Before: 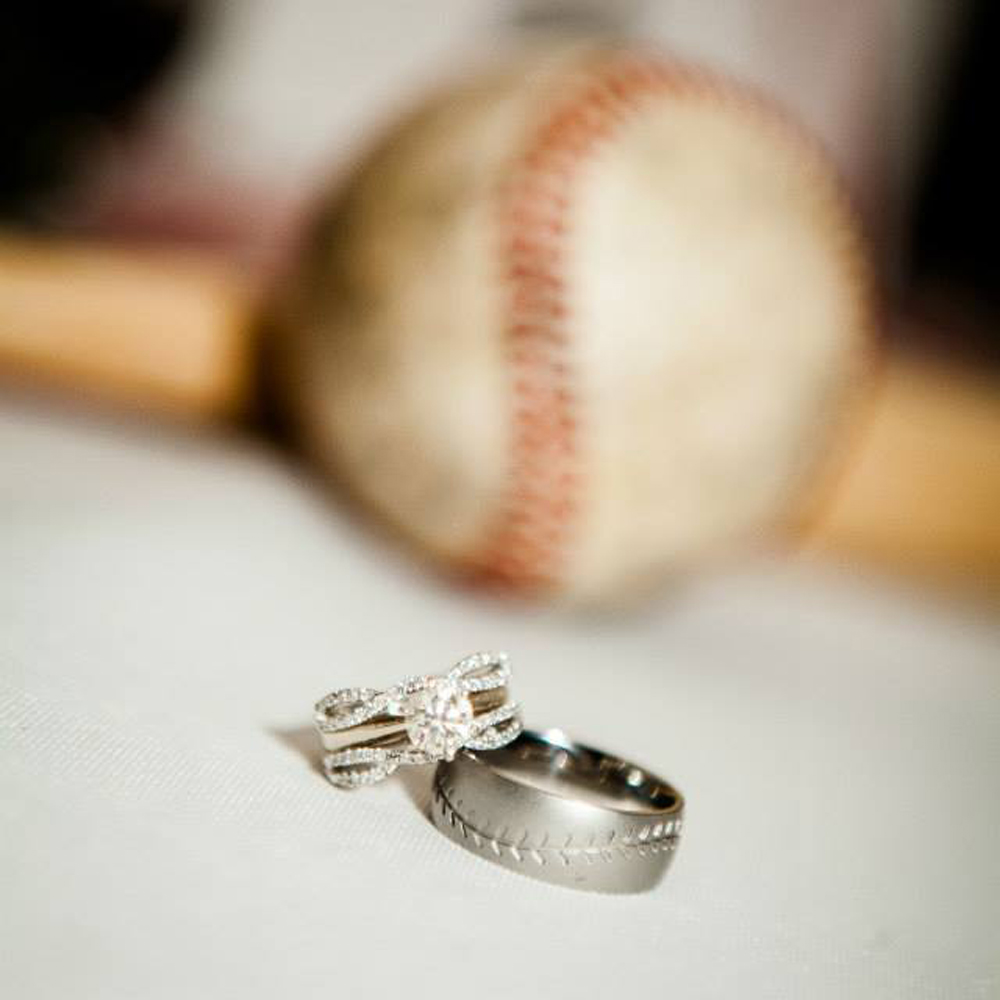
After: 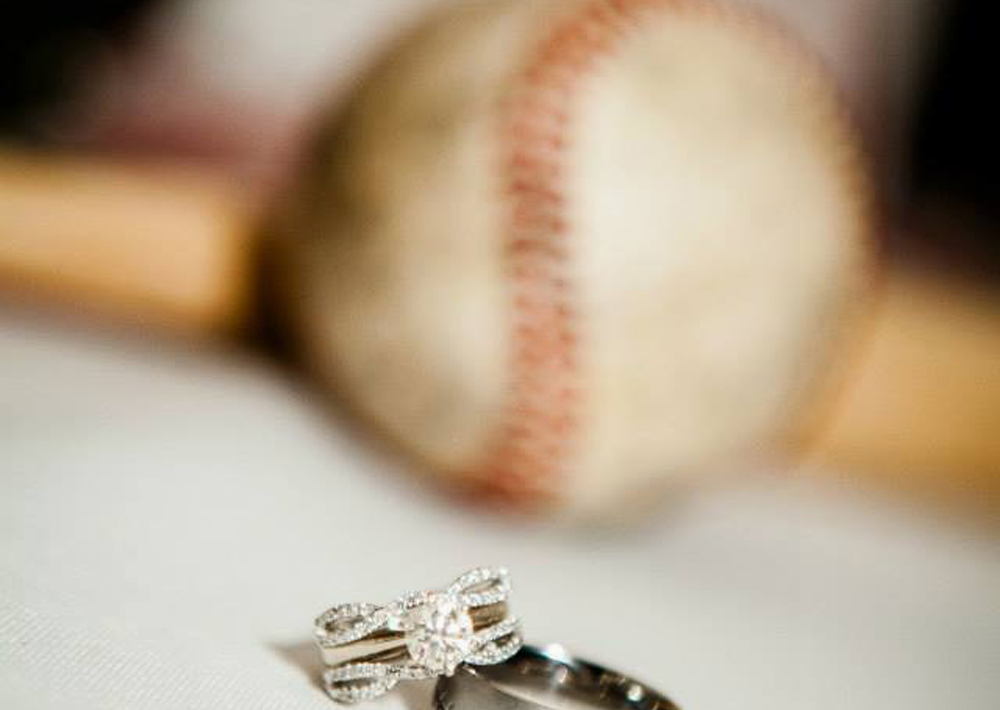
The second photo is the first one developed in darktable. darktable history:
contrast equalizer: octaves 7, y [[0.5 ×6], [0.5 ×6], [0.5, 0.5, 0.501, 0.545, 0.707, 0.863], [0 ×6], [0 ×6]]
exposure: exposure -0.048 EV, compensate exposure bias true, compensate highlight preservation false
crop and rotate: top 8.523%, bottom 20.414%
